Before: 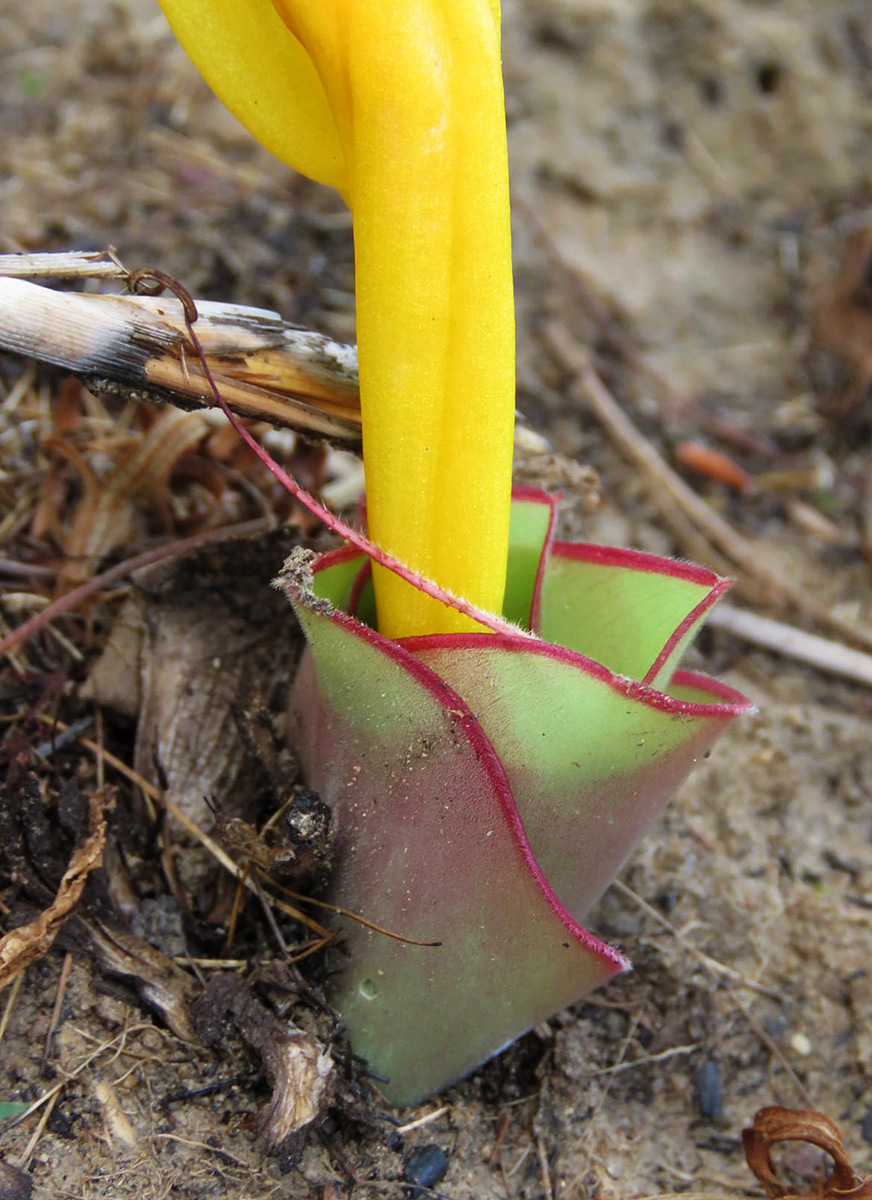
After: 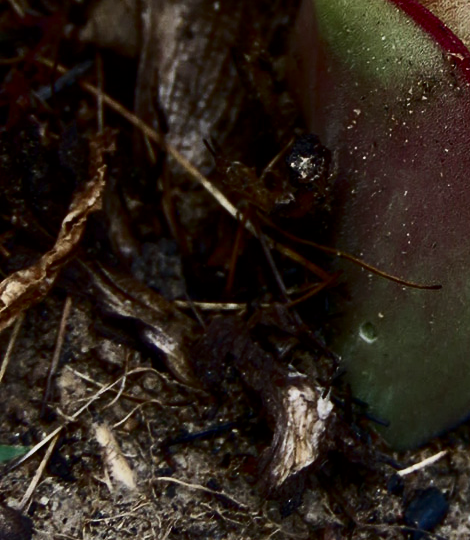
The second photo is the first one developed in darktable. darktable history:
exposure: black level correction 0.009, exposure -0.652 EV, compensate highlight preservation false
contrast brightness saturation: contrast 0.509, saturation -0.086
crop and rotate: top 54.805%, right 46.031%, bottom 0.125%
